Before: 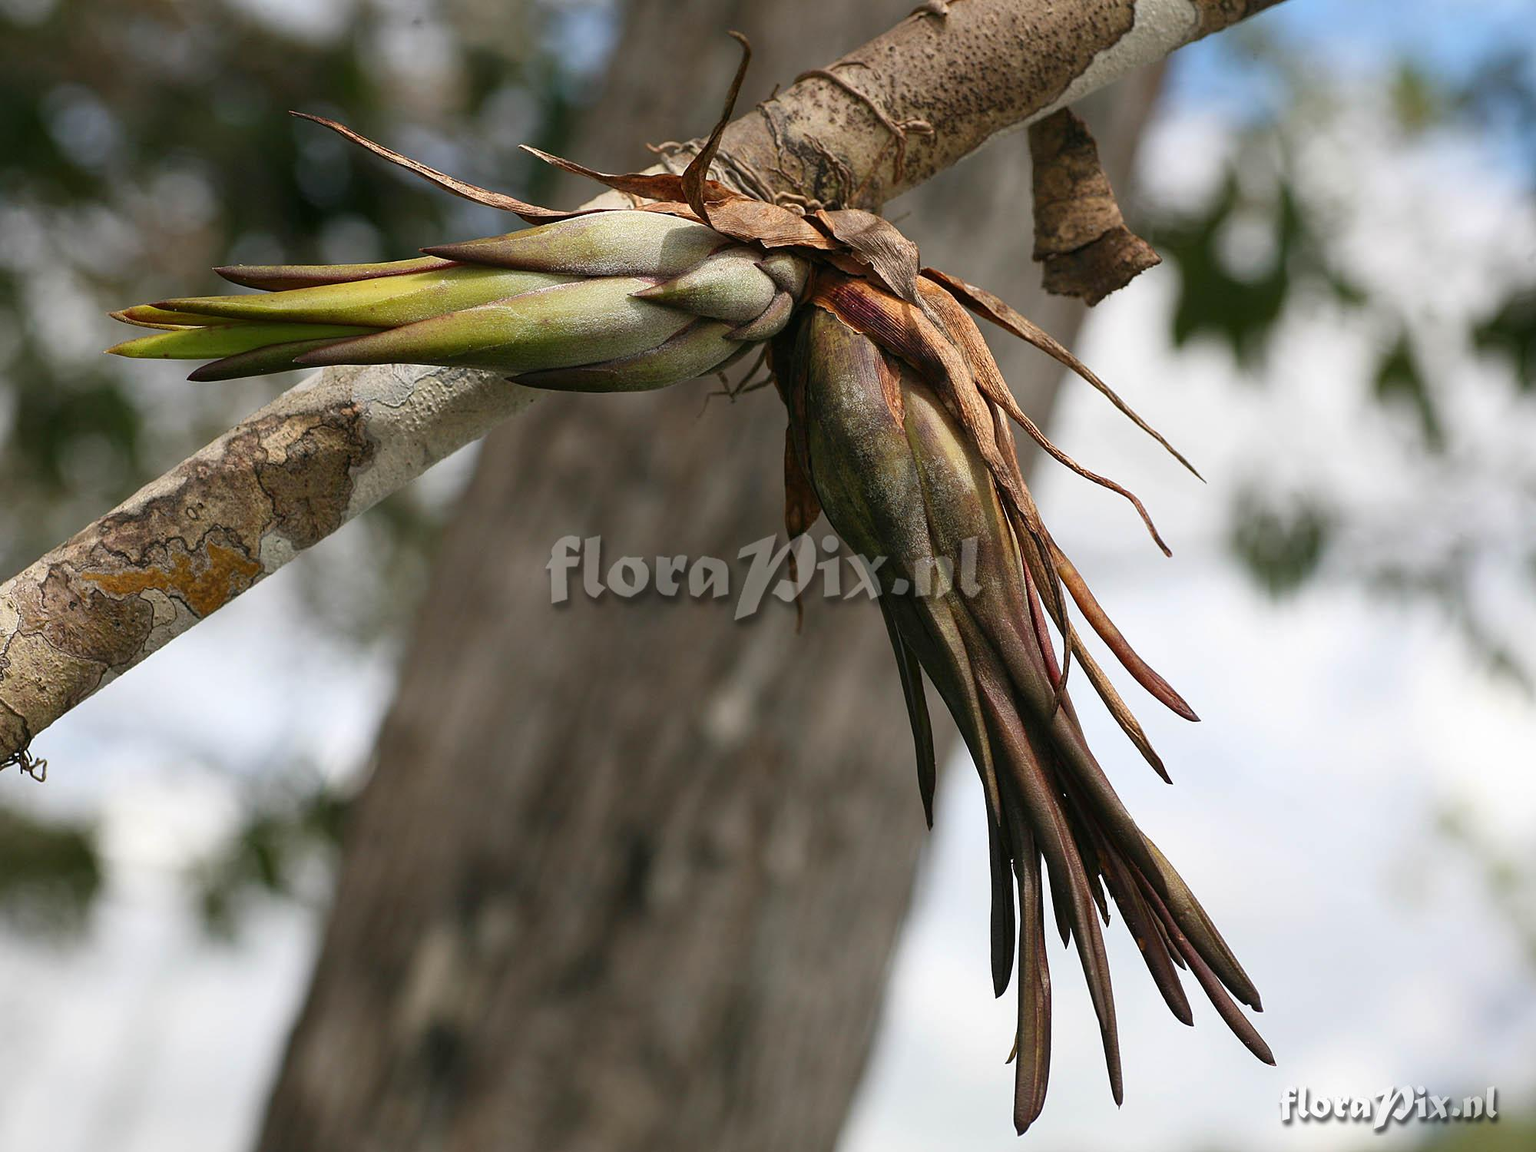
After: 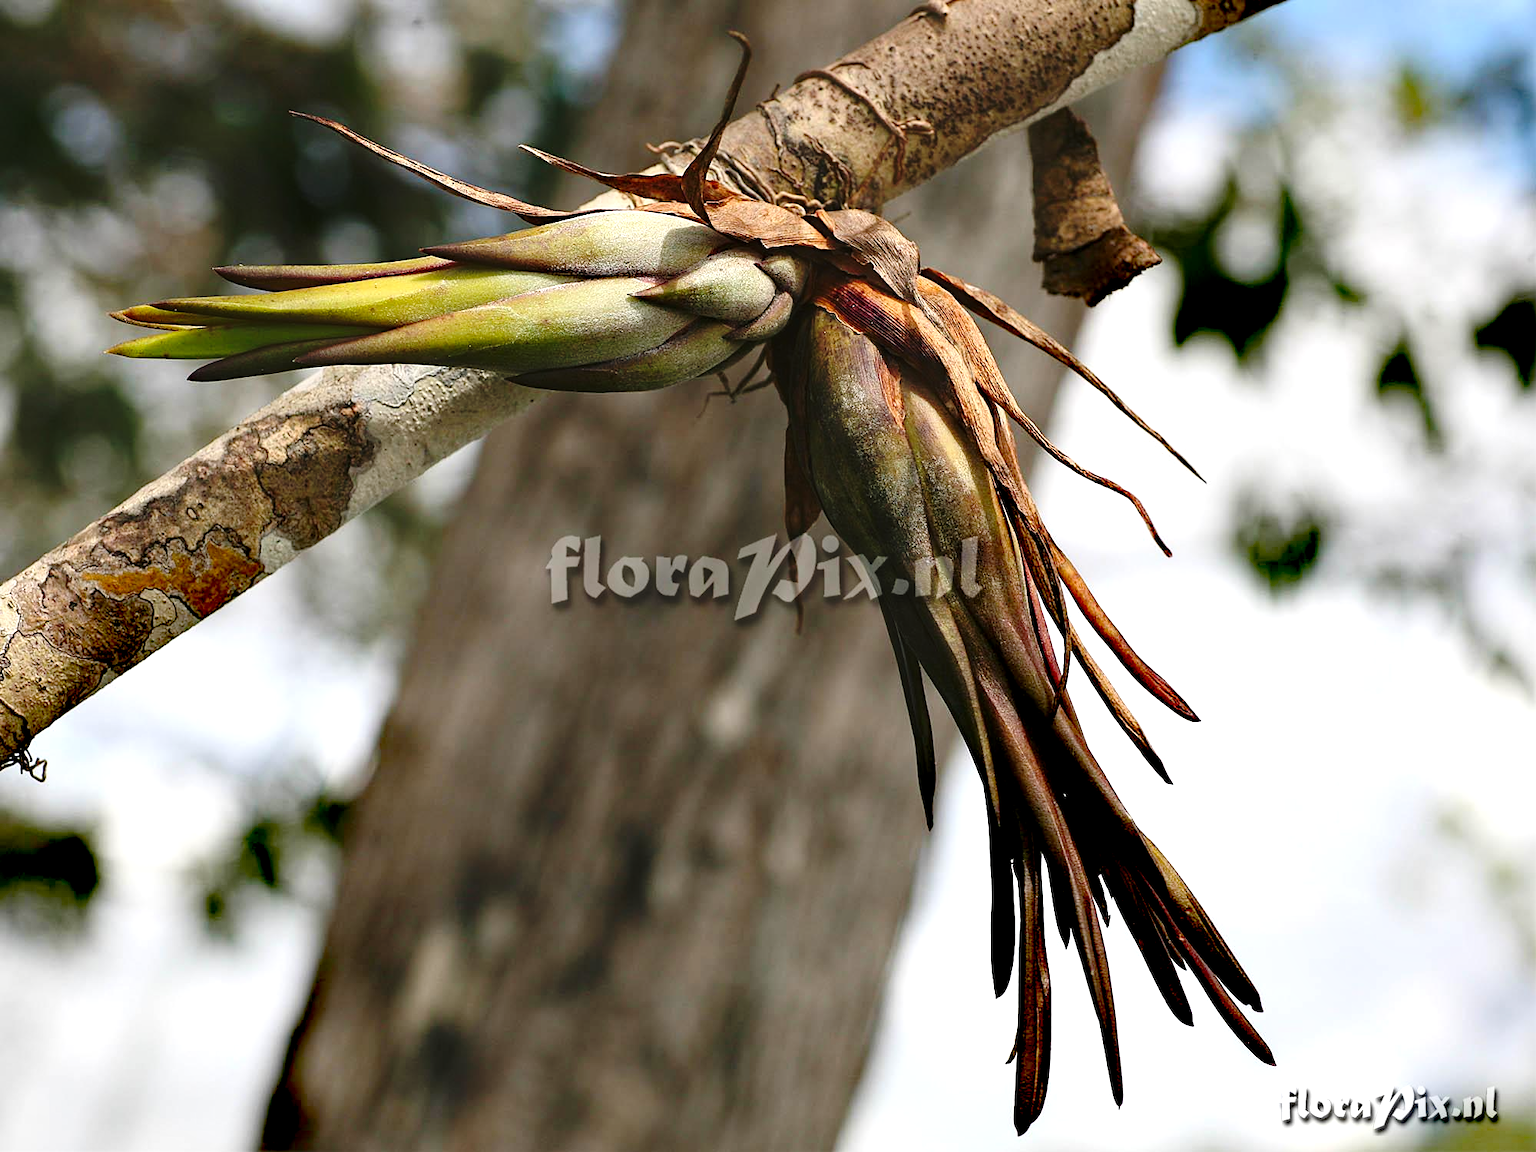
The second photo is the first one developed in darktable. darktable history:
base curve: curves: ch0 [(0, 0) (0.073, 0.04) (0.157, 0.139) (0.492, 0.492) (0.758, 0.758) (1, 1)], fusion 1, preserve colors none
